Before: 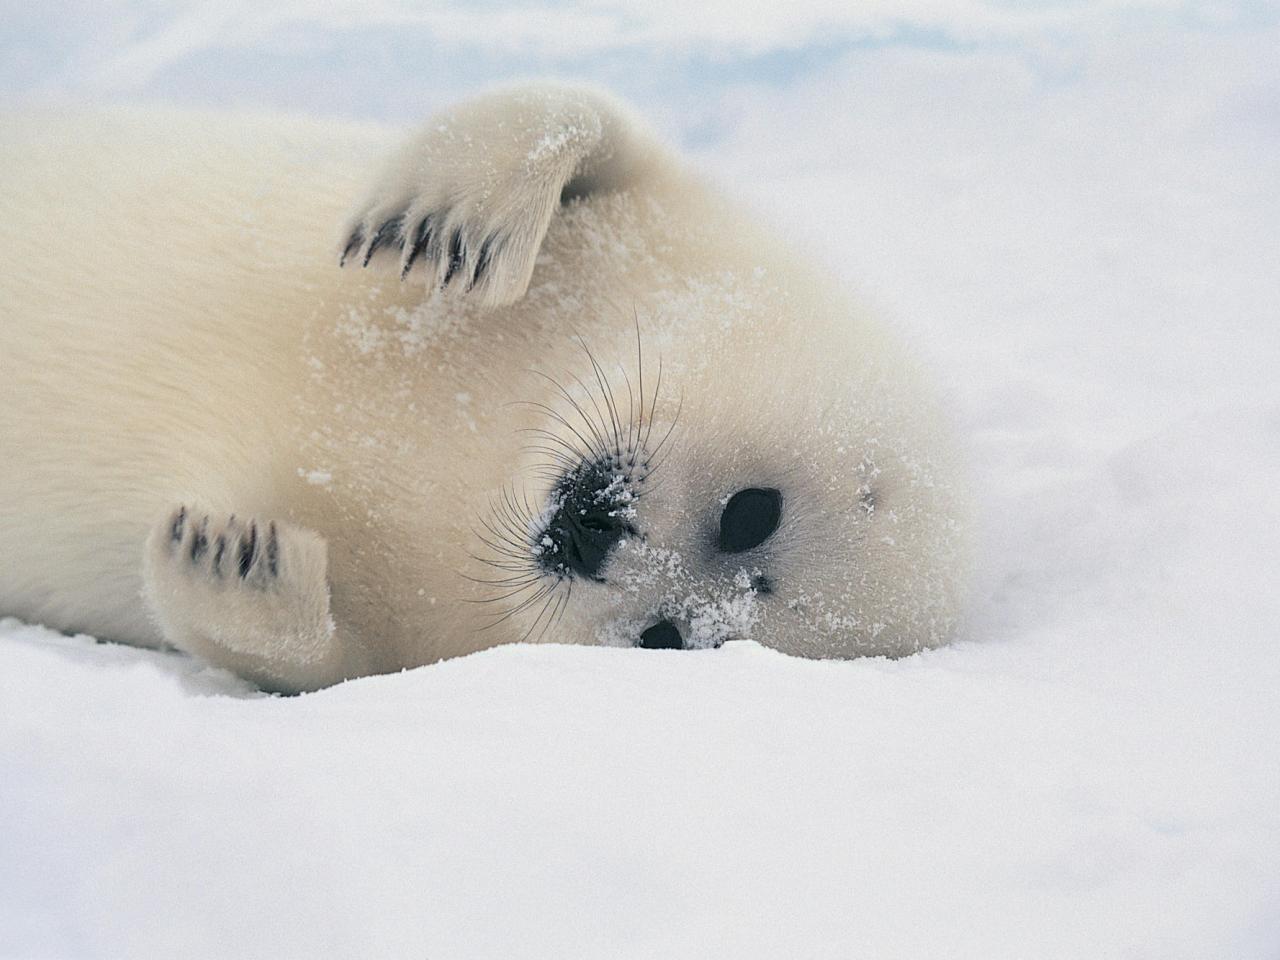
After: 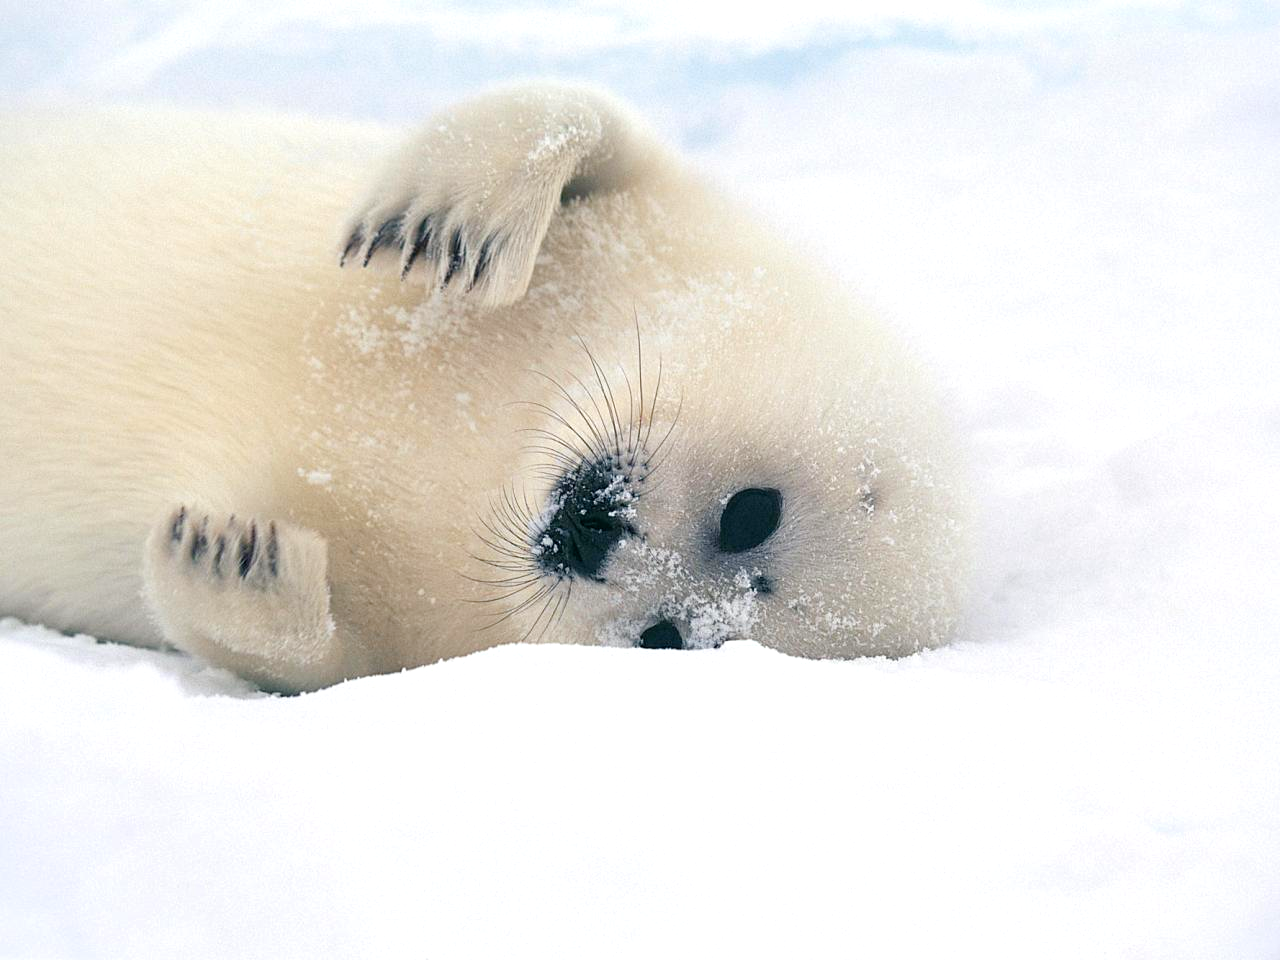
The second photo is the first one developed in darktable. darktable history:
tone equalizer: -8 EV -0.423 EV, -7 EV -0.36 EV, -6 EV -0.31 EV, -5 EV -0.237 EV, -3 EV 0.245 EV, -2 EV 0.363 EV, -1 EV 0.382 EV, +0 EV 0.397 EV, mask exposure compensation -0.514 EV
color balance rgb: linear chroma grading › global chroma 8.542%, perceptual saturation grading › global saturation 20%, perceptual saturation grading › highlights -24.877%, perceptual saturation grading › shadows 50.188%
